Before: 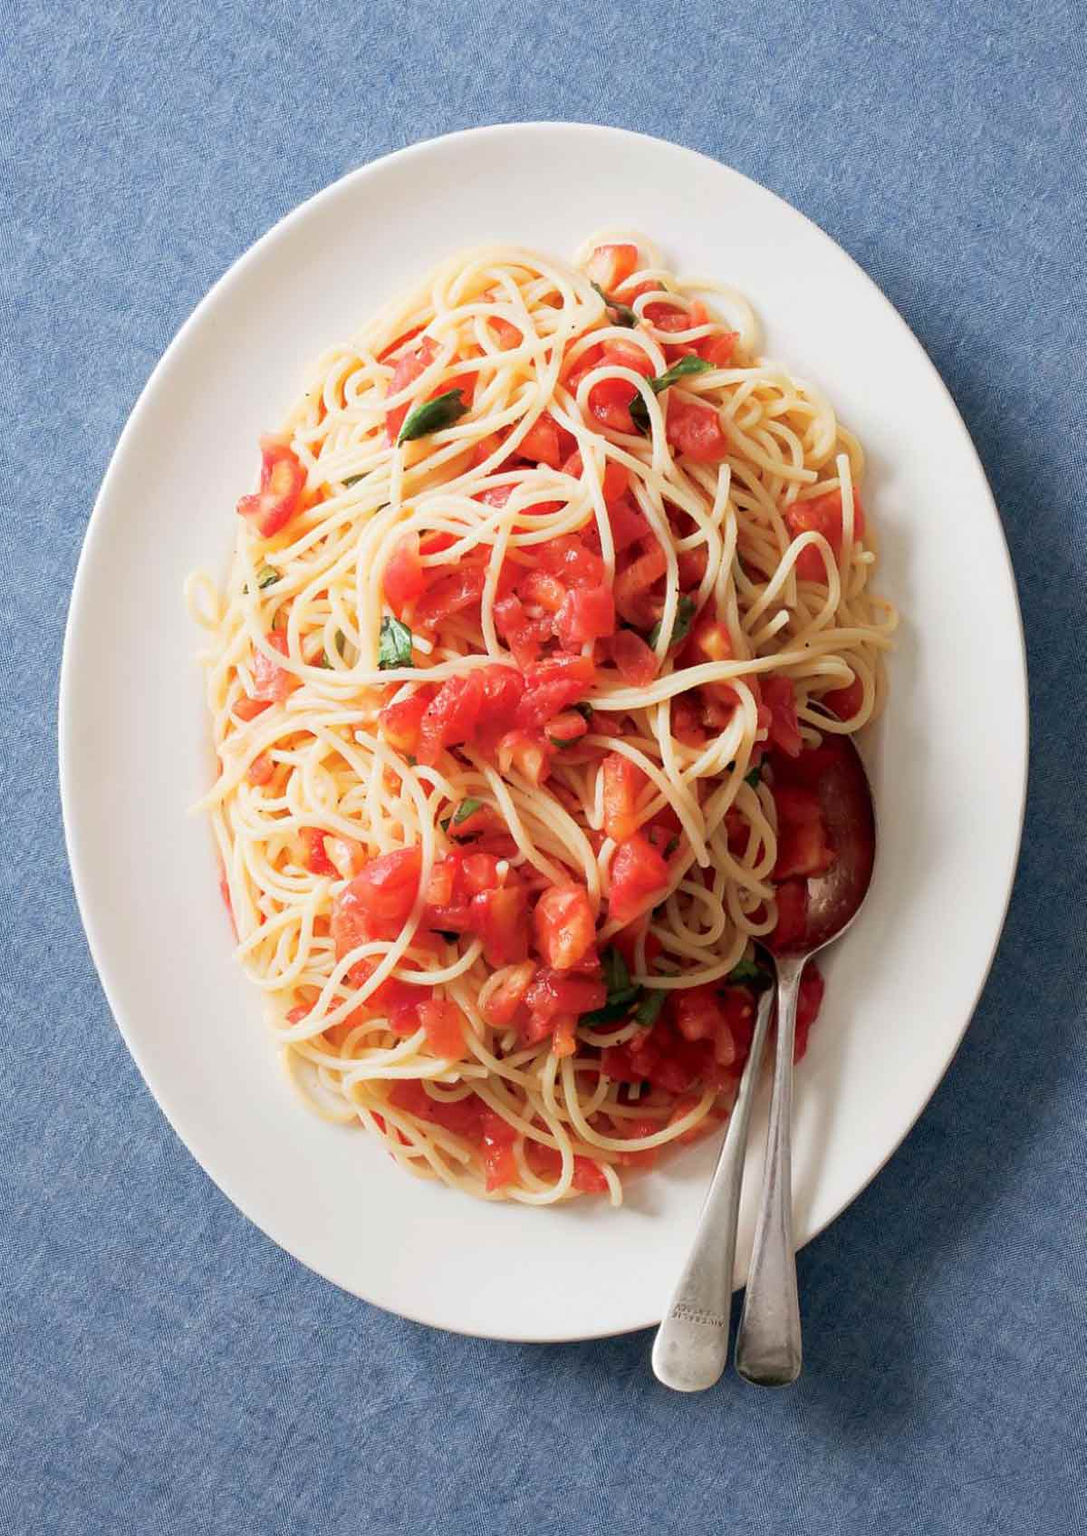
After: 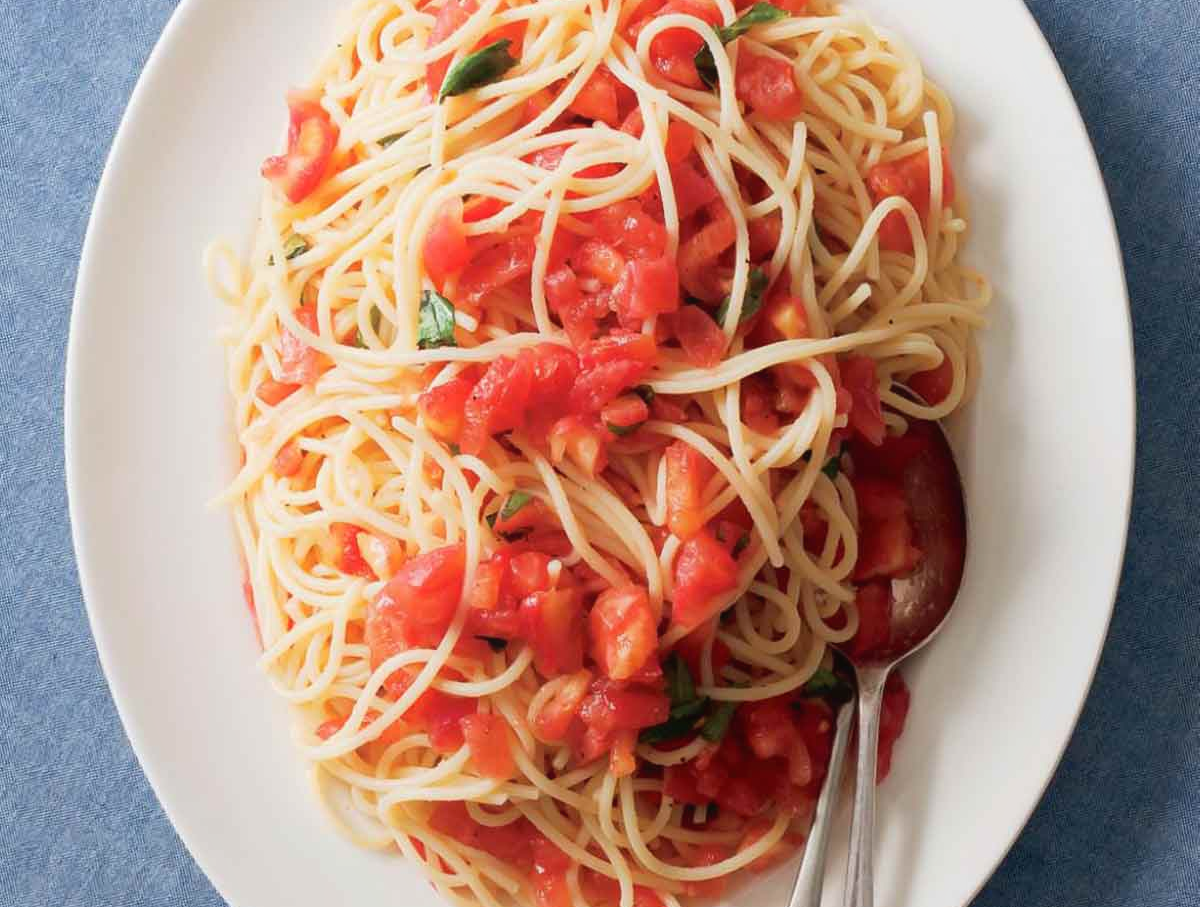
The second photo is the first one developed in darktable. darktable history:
crop and rotate: top 23.043%, bottom 23.437%
contrast equalizer: octaves 7, y [[0.6 ×6], [0.55 ×6], [0 ×6], [0 ×6], [0 ×6]], mix -0.2
